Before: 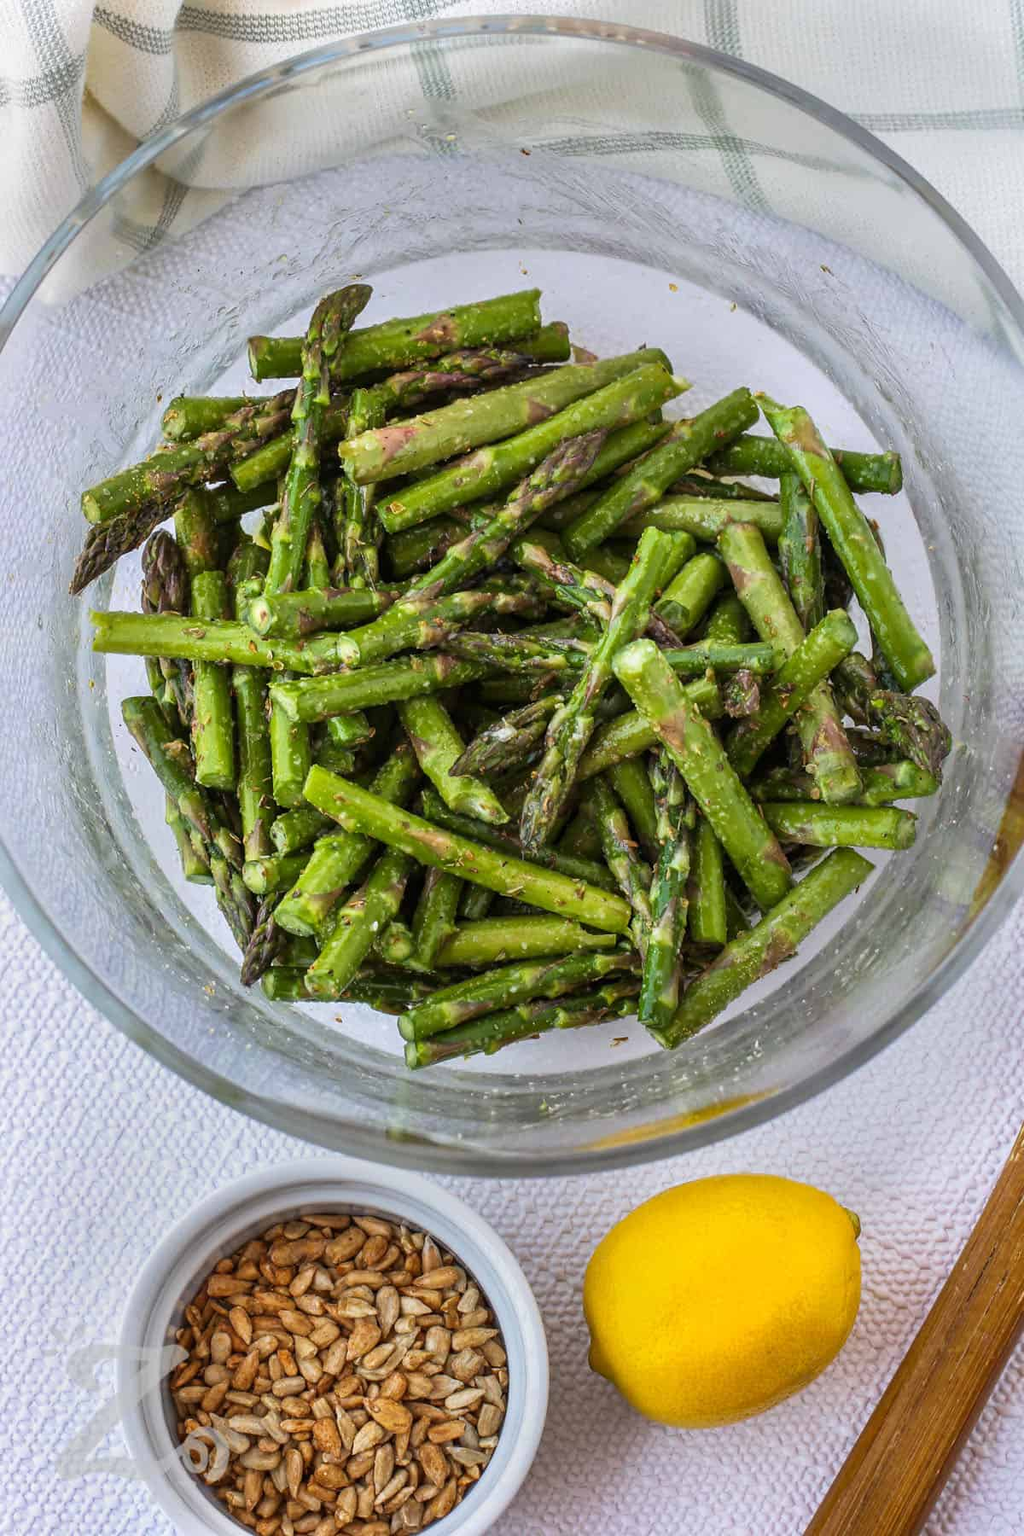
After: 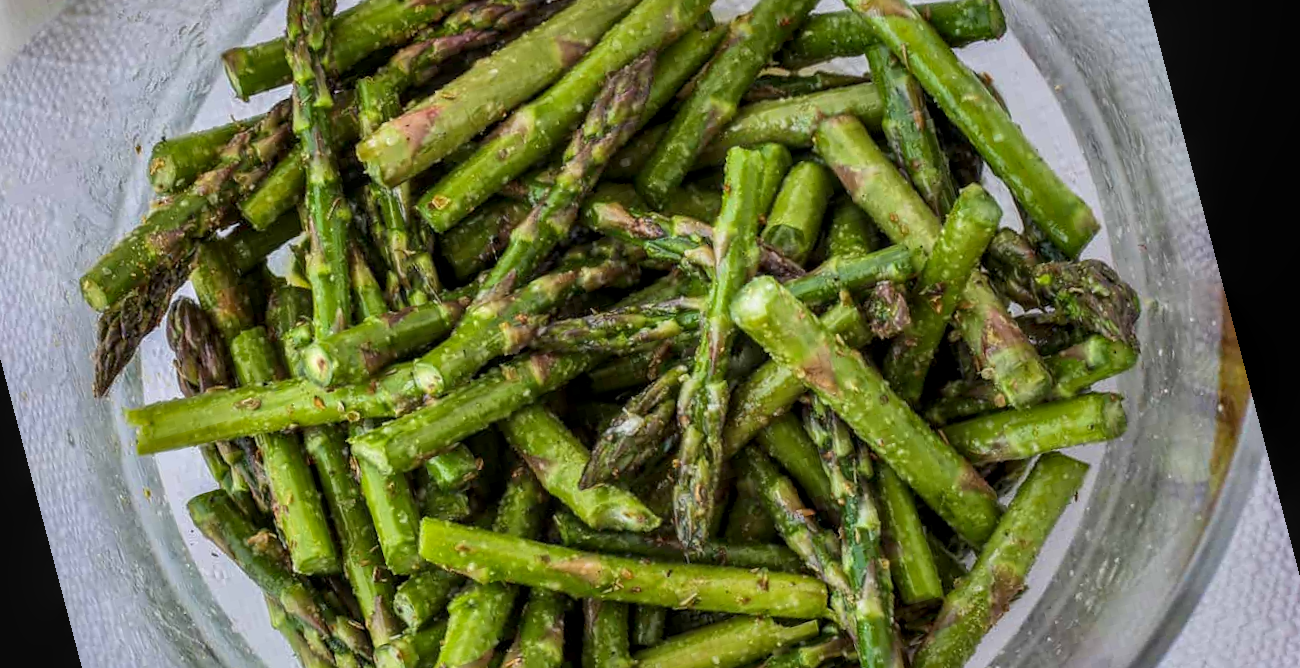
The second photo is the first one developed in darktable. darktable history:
shadows and highlights: shadows -20, white point adjustment -2, highlights -35
crop and rotate: top 4.848%, bottom 29.503%
rotate and perspective: rotation -14.8°, crop left 0.1, crop right 0.903, crop top 0.25, crop bottom 0.748
local contrast: on, module defaults
